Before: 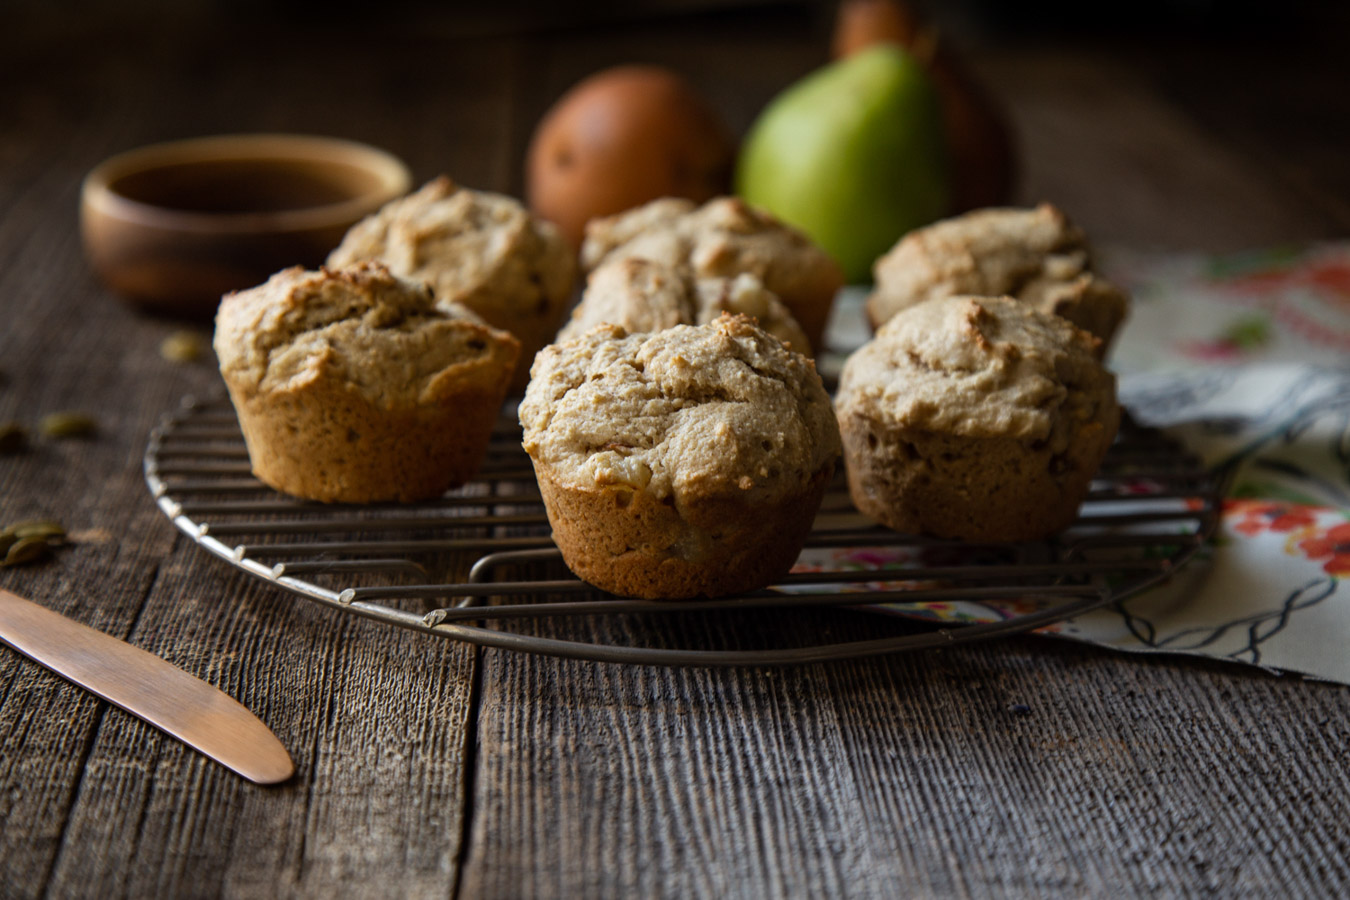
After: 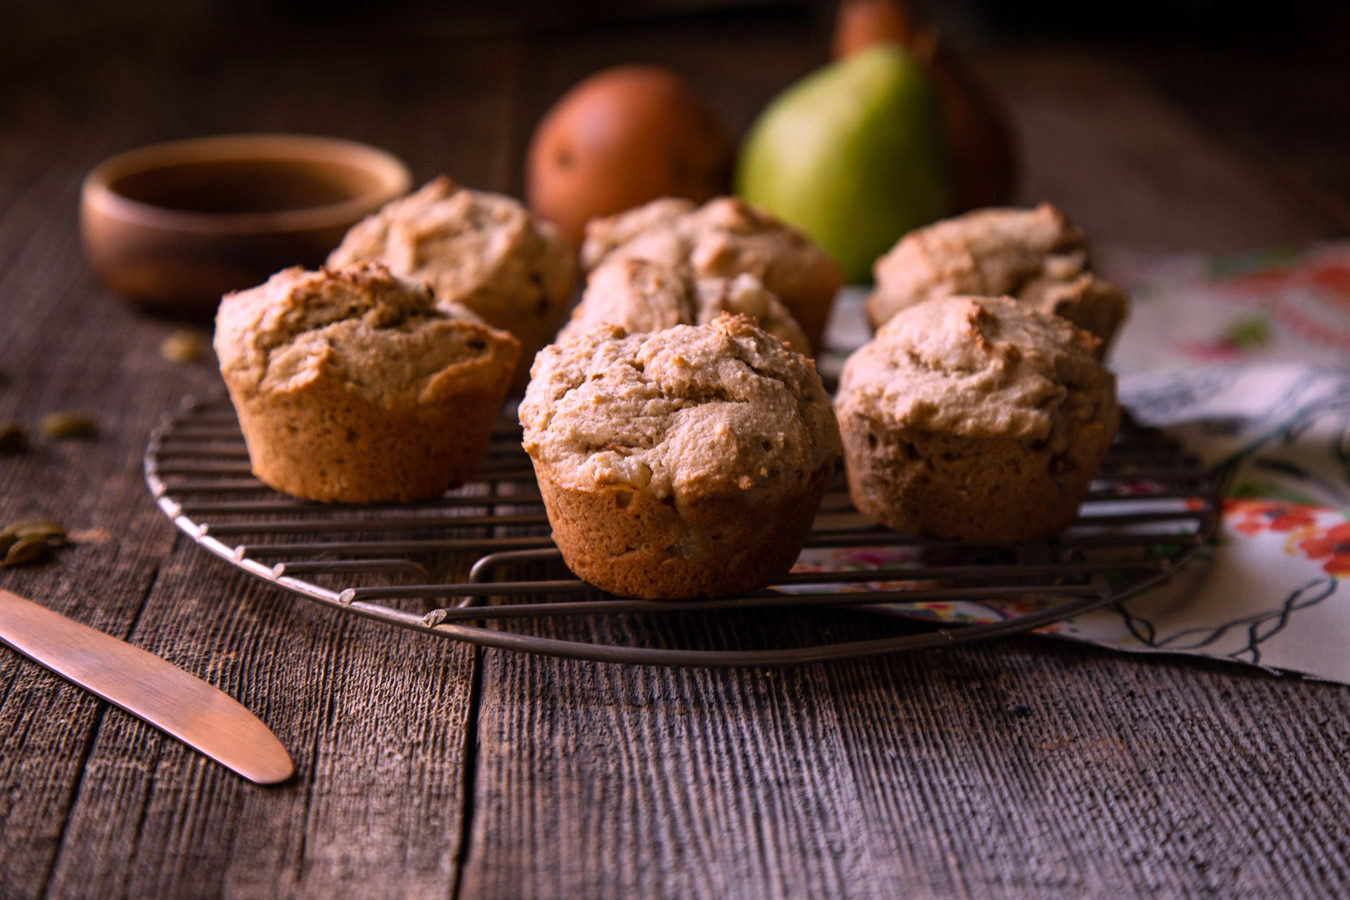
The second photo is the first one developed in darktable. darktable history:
exposure: compensate highlight preservation false
white balance: red 1.188, blue 1.11
